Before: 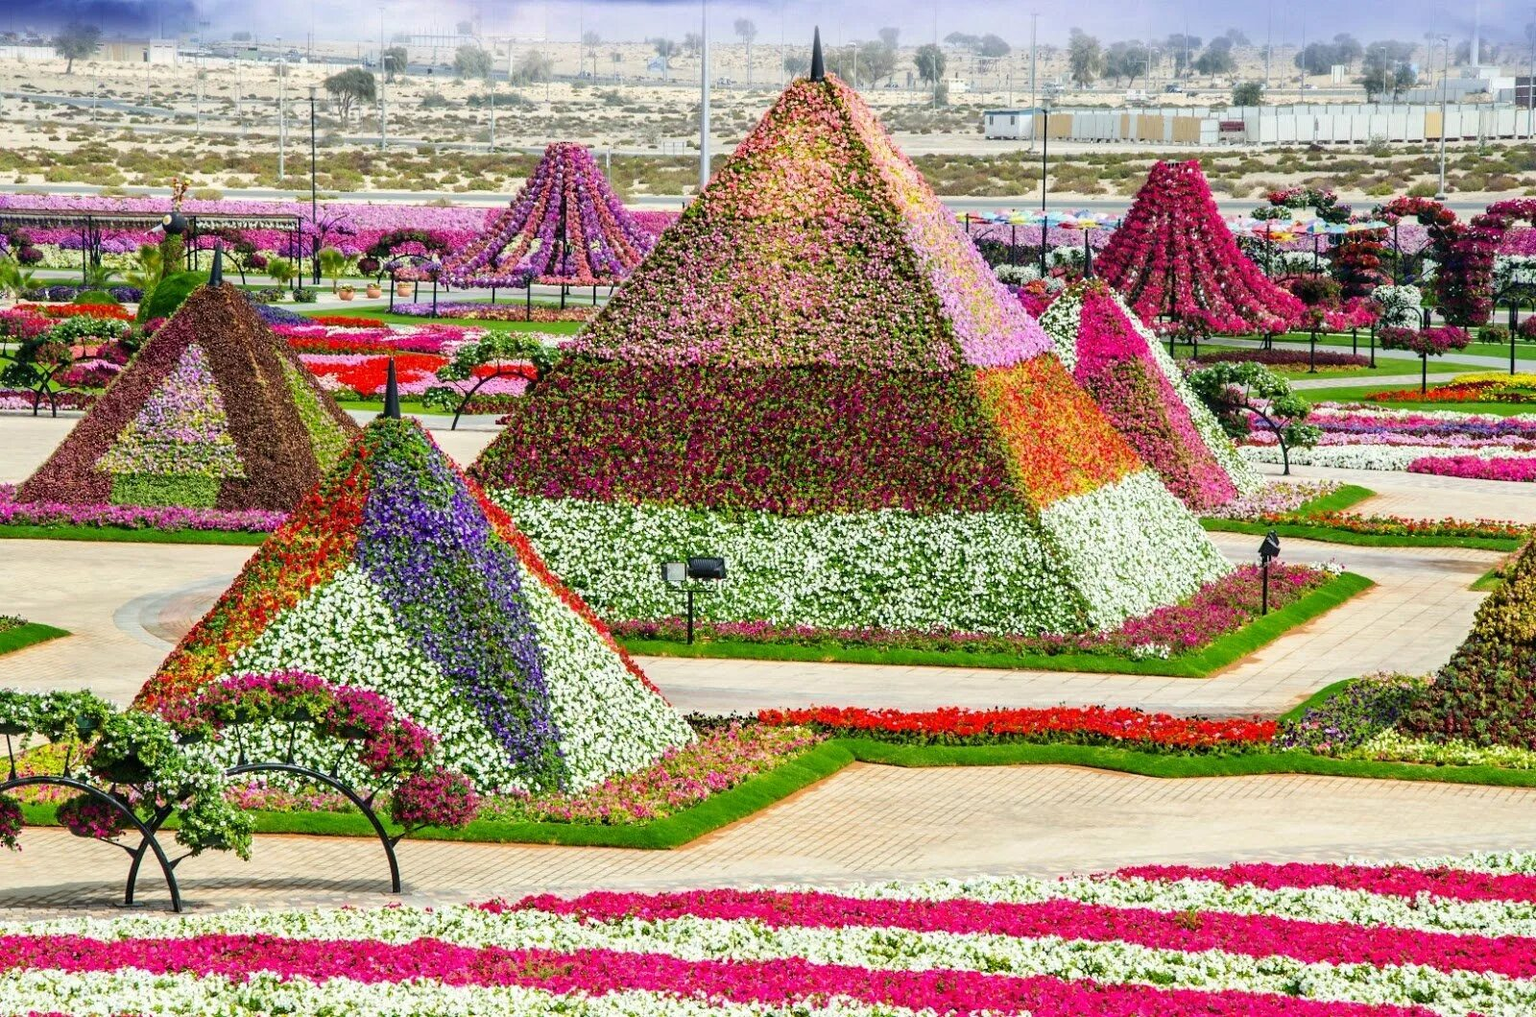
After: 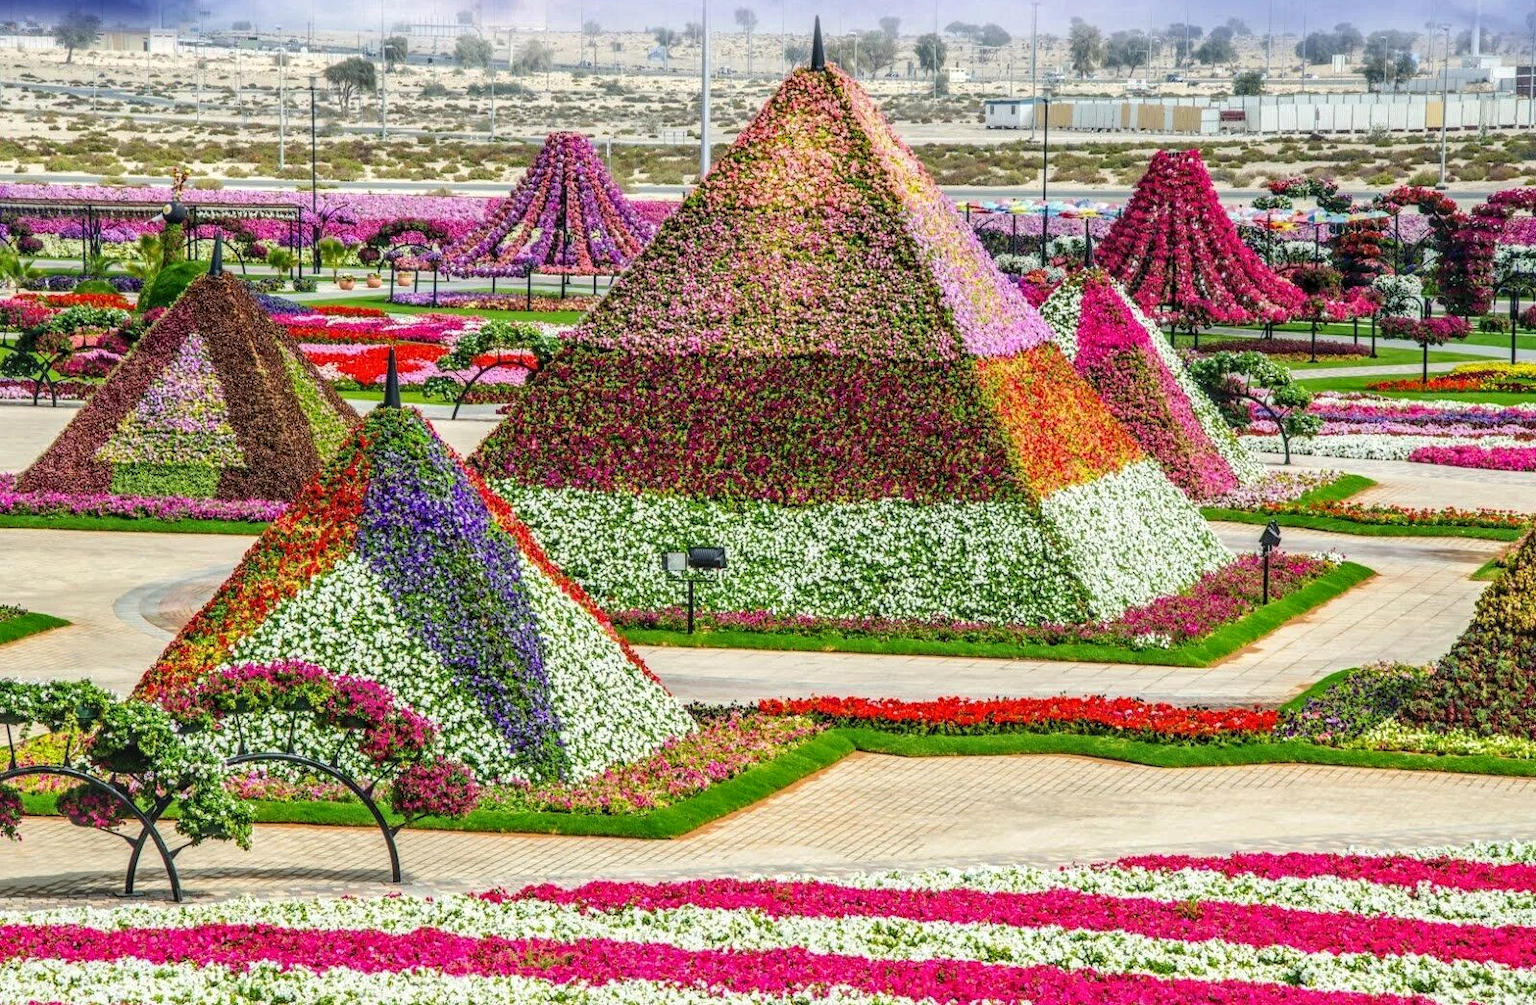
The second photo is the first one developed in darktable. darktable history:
crop: top 1.049%, right 0.001%
local contrast: highlights 0%, shadows 0%, detail 133%
